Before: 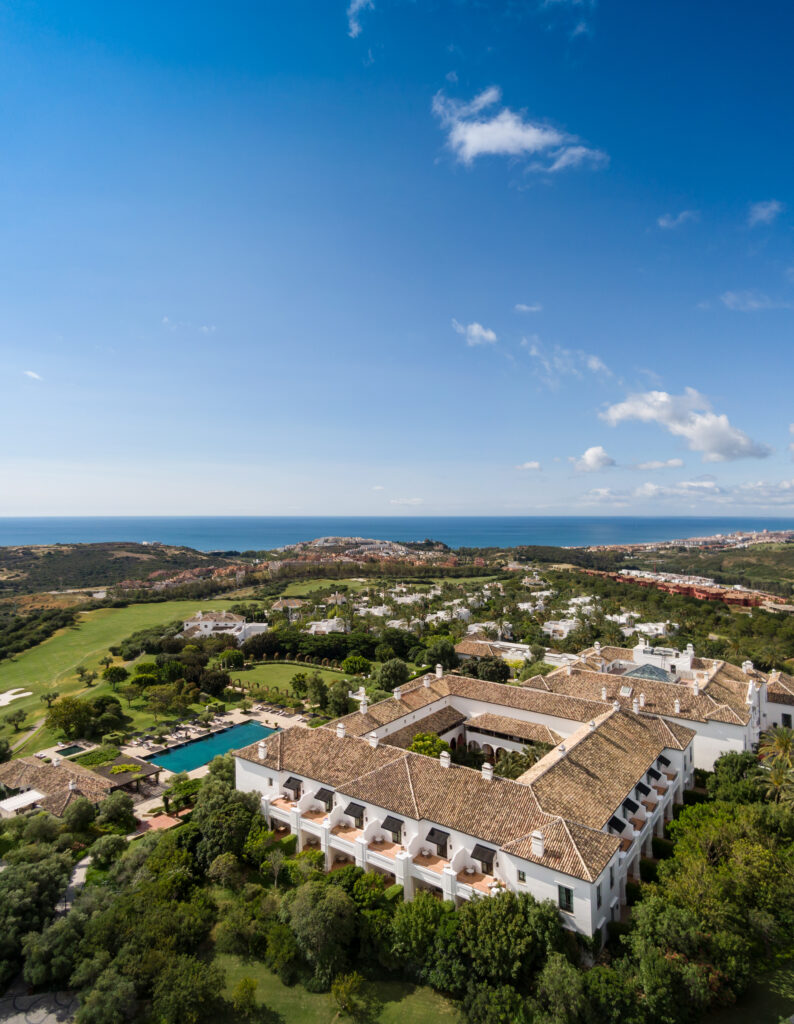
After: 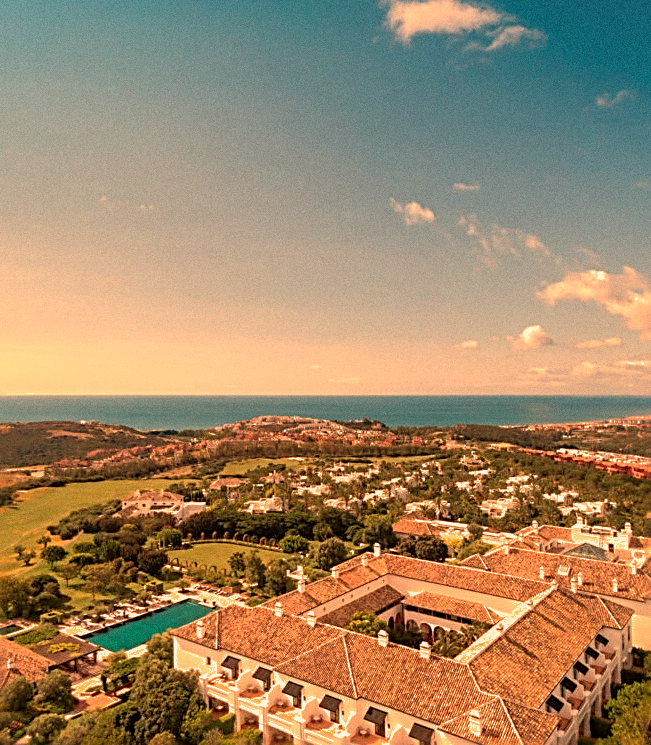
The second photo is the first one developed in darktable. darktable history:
grain: coarseness 0.47 ISO
white balance: red 1.467, blue 0.684
shadows and highlights: on, module defaults
color correction: highlights a* -3.28, highlights b* -6.24, shadows a* 3.1, shadows b* 5.19
crop: left 7.856%, top 11.836%, right 10.12%, bottom 15.387%
sharpen: radius 2.584, amount 0.688
